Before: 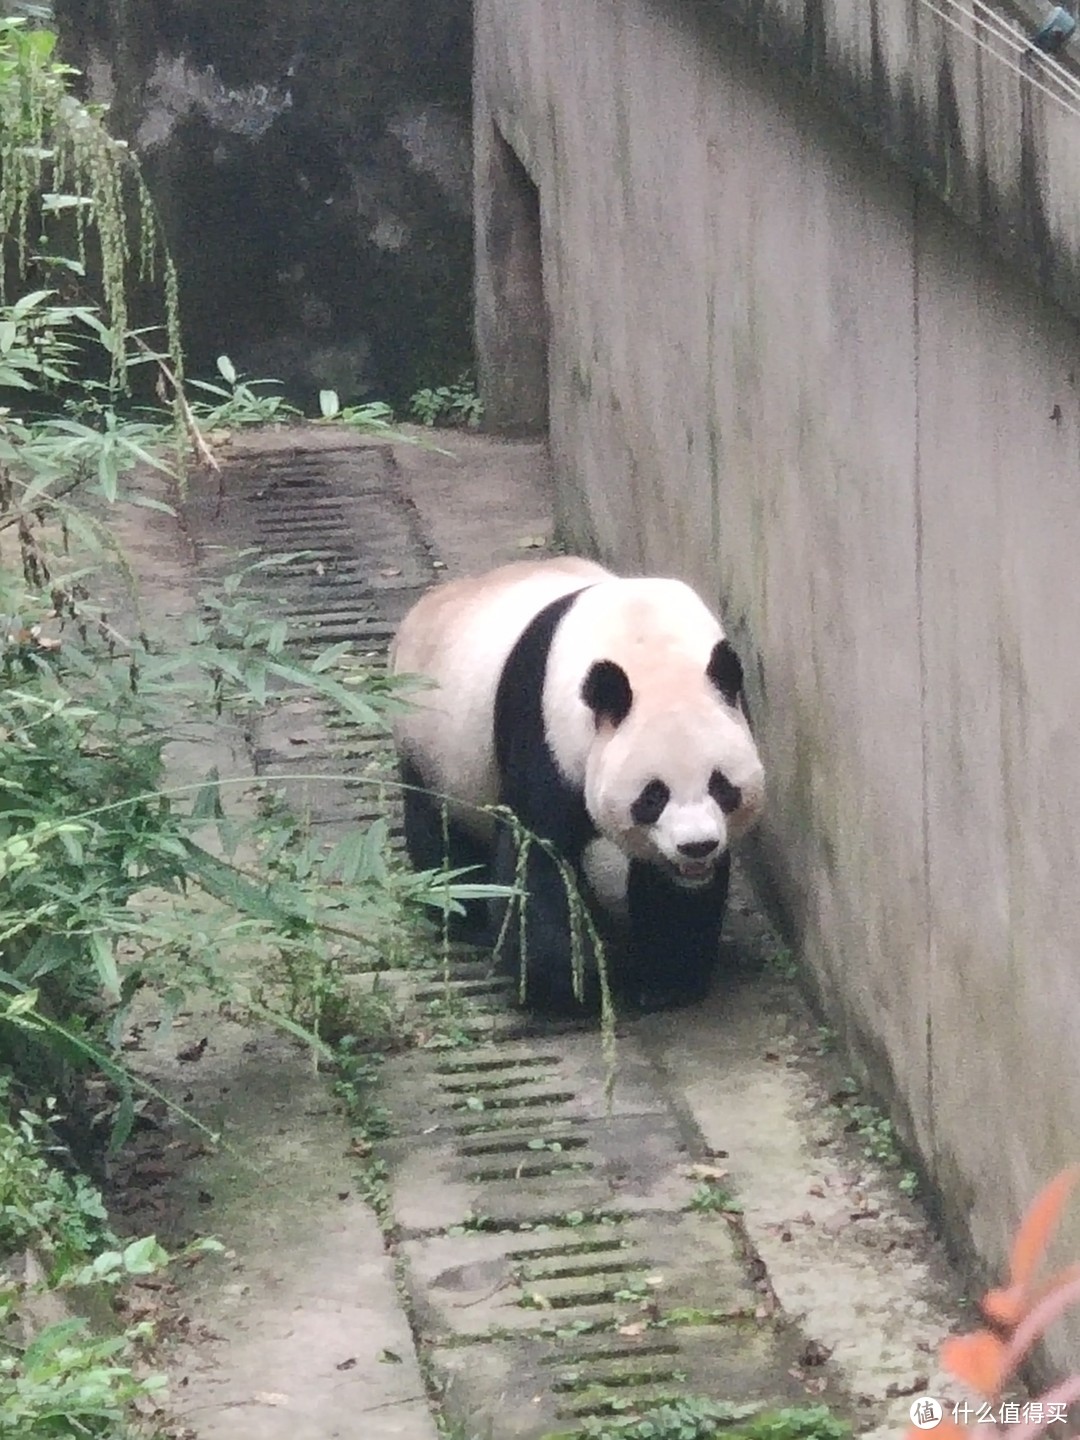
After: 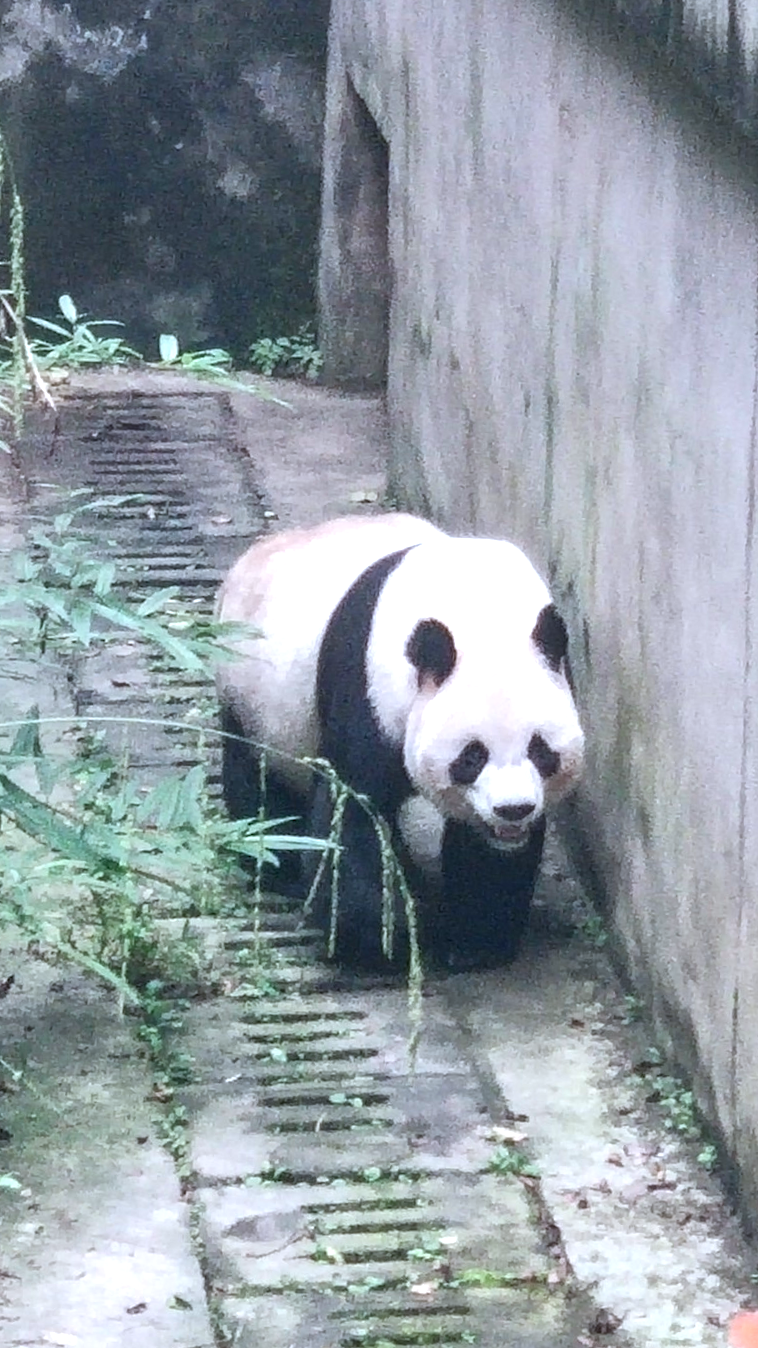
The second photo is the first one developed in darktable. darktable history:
local contrast: detail 130%
exposure: black level correction 0.001, exposure 0.498 EV, compensate highlight preservation false
crop and rotate: angle -2.95°, left 14.174%, top 0.016%, right 10.879%, bottom 0.048%
contrast brightness saturation: contrast 0.041, saturation 0.072
color calibration: x 0.37, y 0.382, temperature 4305.55 K
